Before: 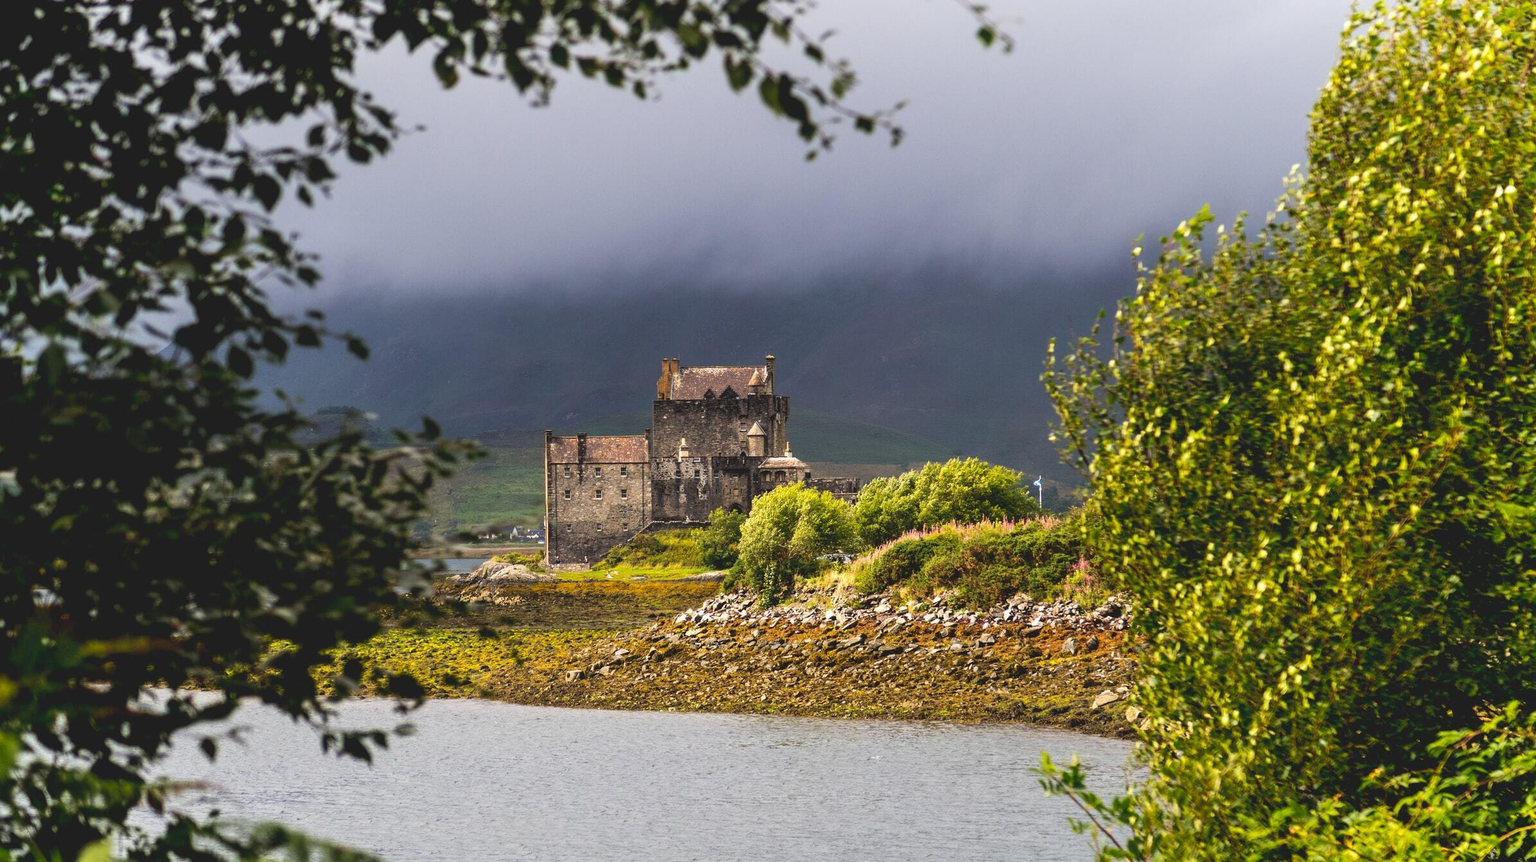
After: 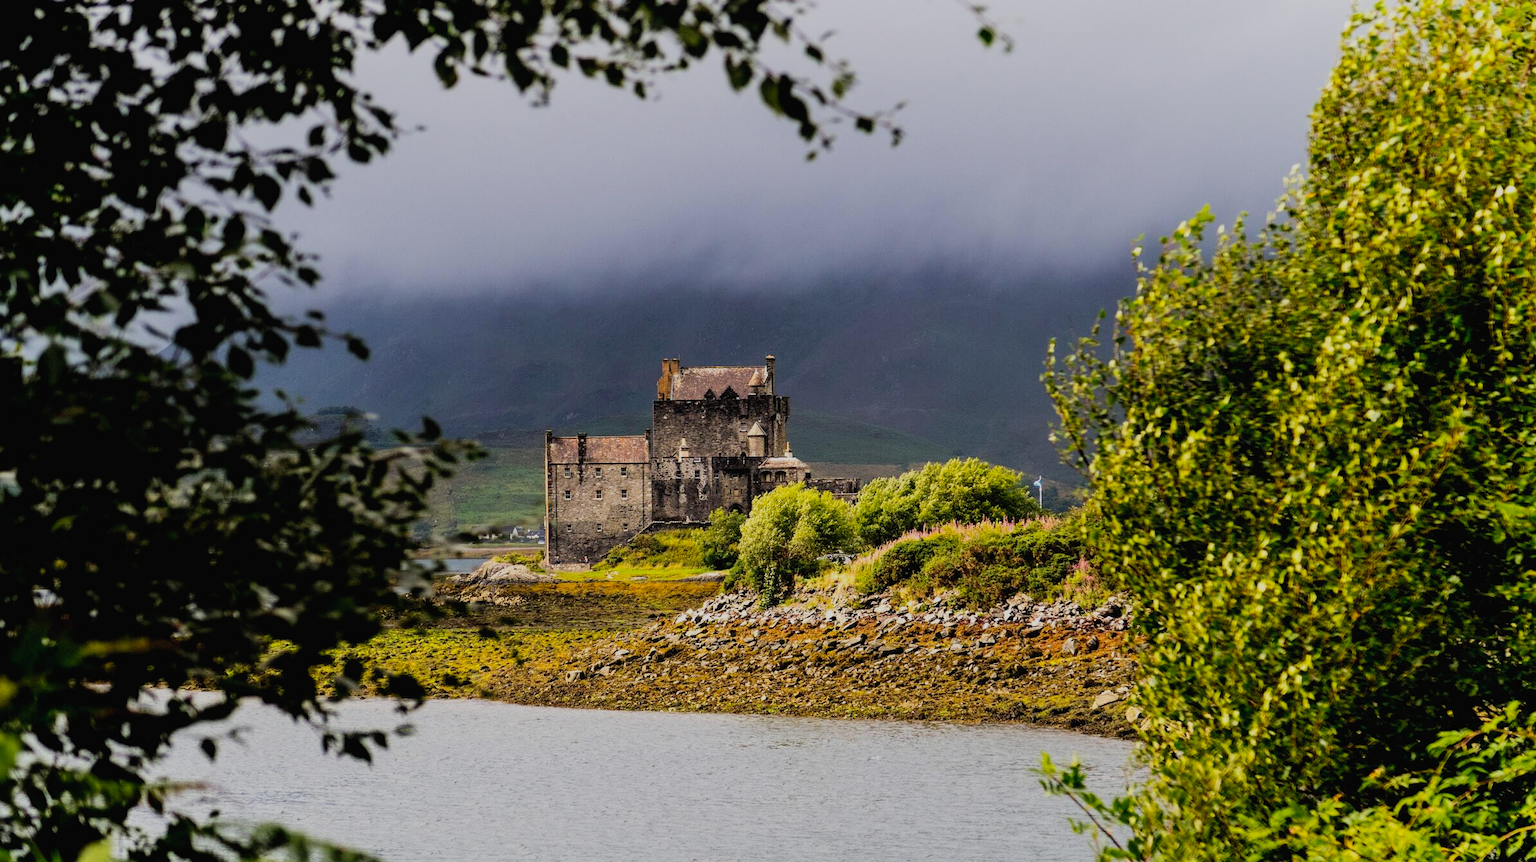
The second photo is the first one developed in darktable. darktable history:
tone curve: curves: ch0 [(0, 0) (0.003, 0.003) (0.011, 0.003) (0.025, 0.007) (0.044, 0.014) (0.069, 0.02) (0.1, 0.03) (0.136, 0.054) (0.177, 0.099) (0.224, 0.156) (0.277, 0.227) (0.335, 0.302) (0.399, 0.375) (0.468, 0.456) (0.543, 0.54) (0.623, 0.625) (0.709, 0.717) (0.801, 0.807) (0.898, 0.895) (1, 1)], preserve colors none
filmic rgb: black relative exposure -7.65 EV, white relative exposure 4.56 EV, hardness 3.61
